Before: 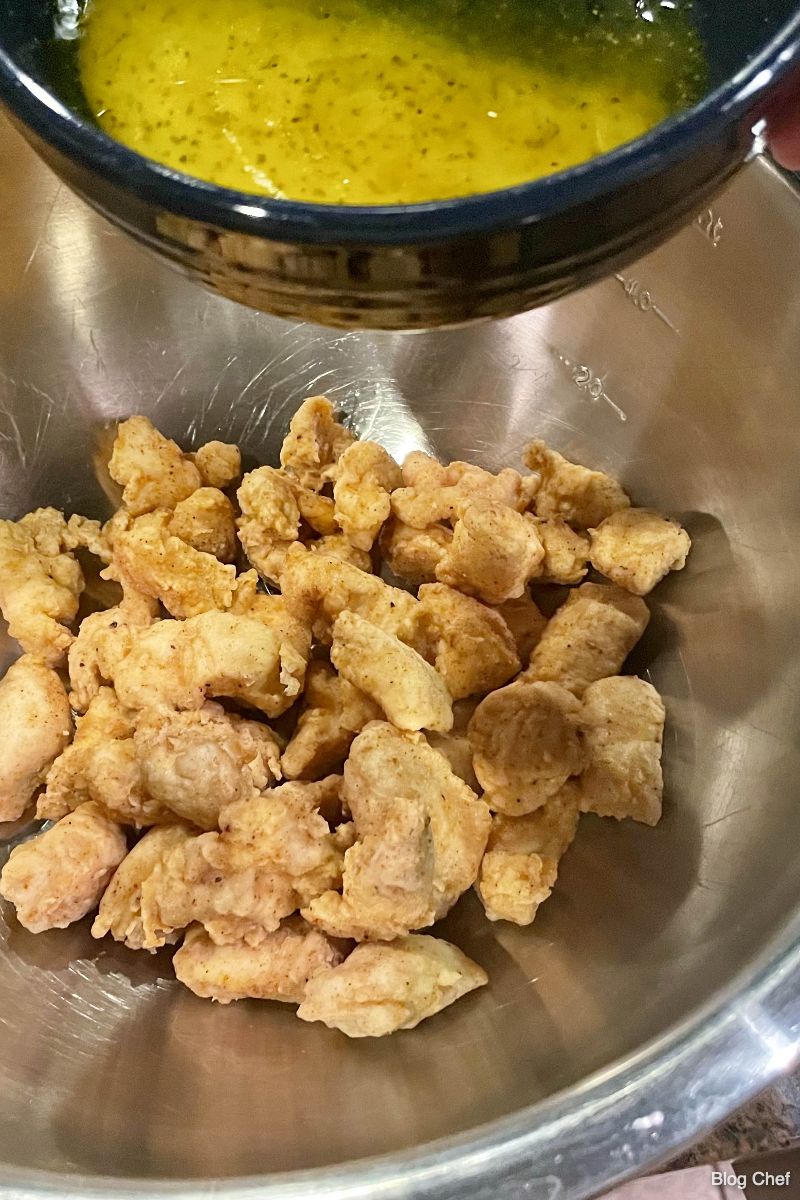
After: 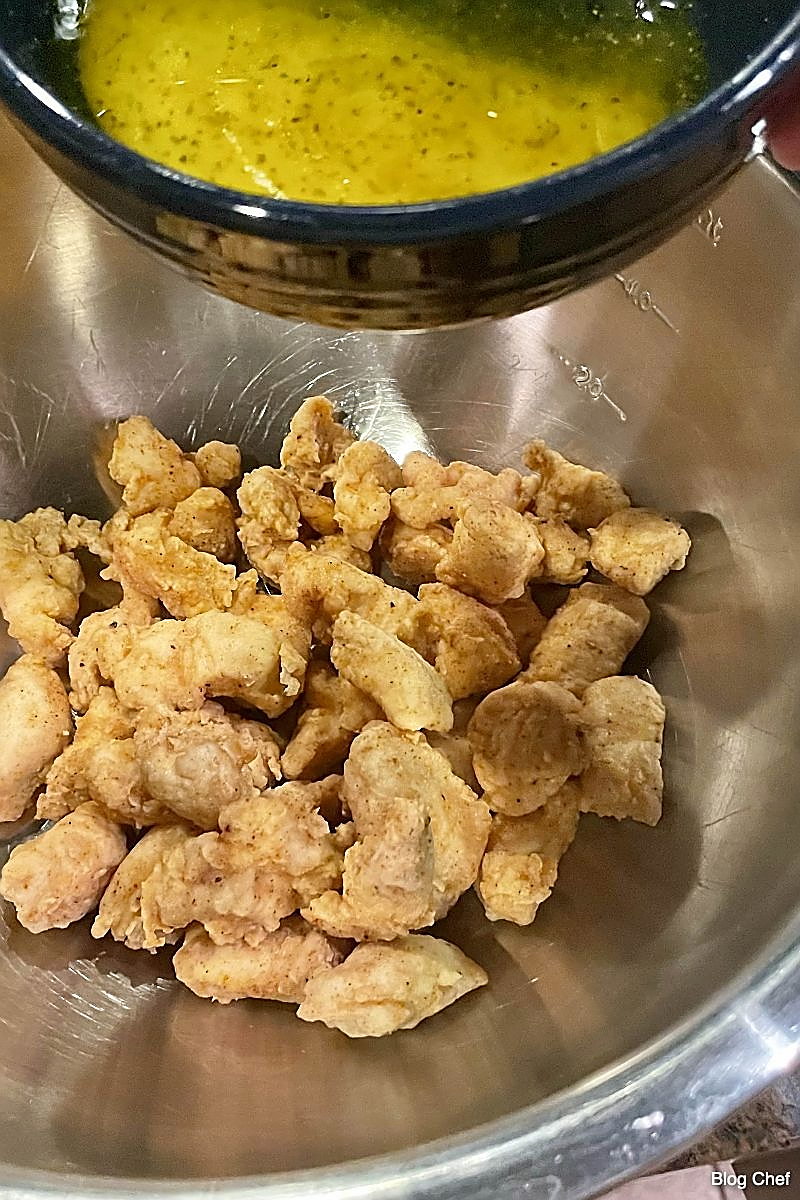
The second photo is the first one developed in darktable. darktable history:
exposure: exposure -0.015 EV, compensate highlight preservation false
sharpen: radius 1.351, amount 1.239, threshold 0.805
